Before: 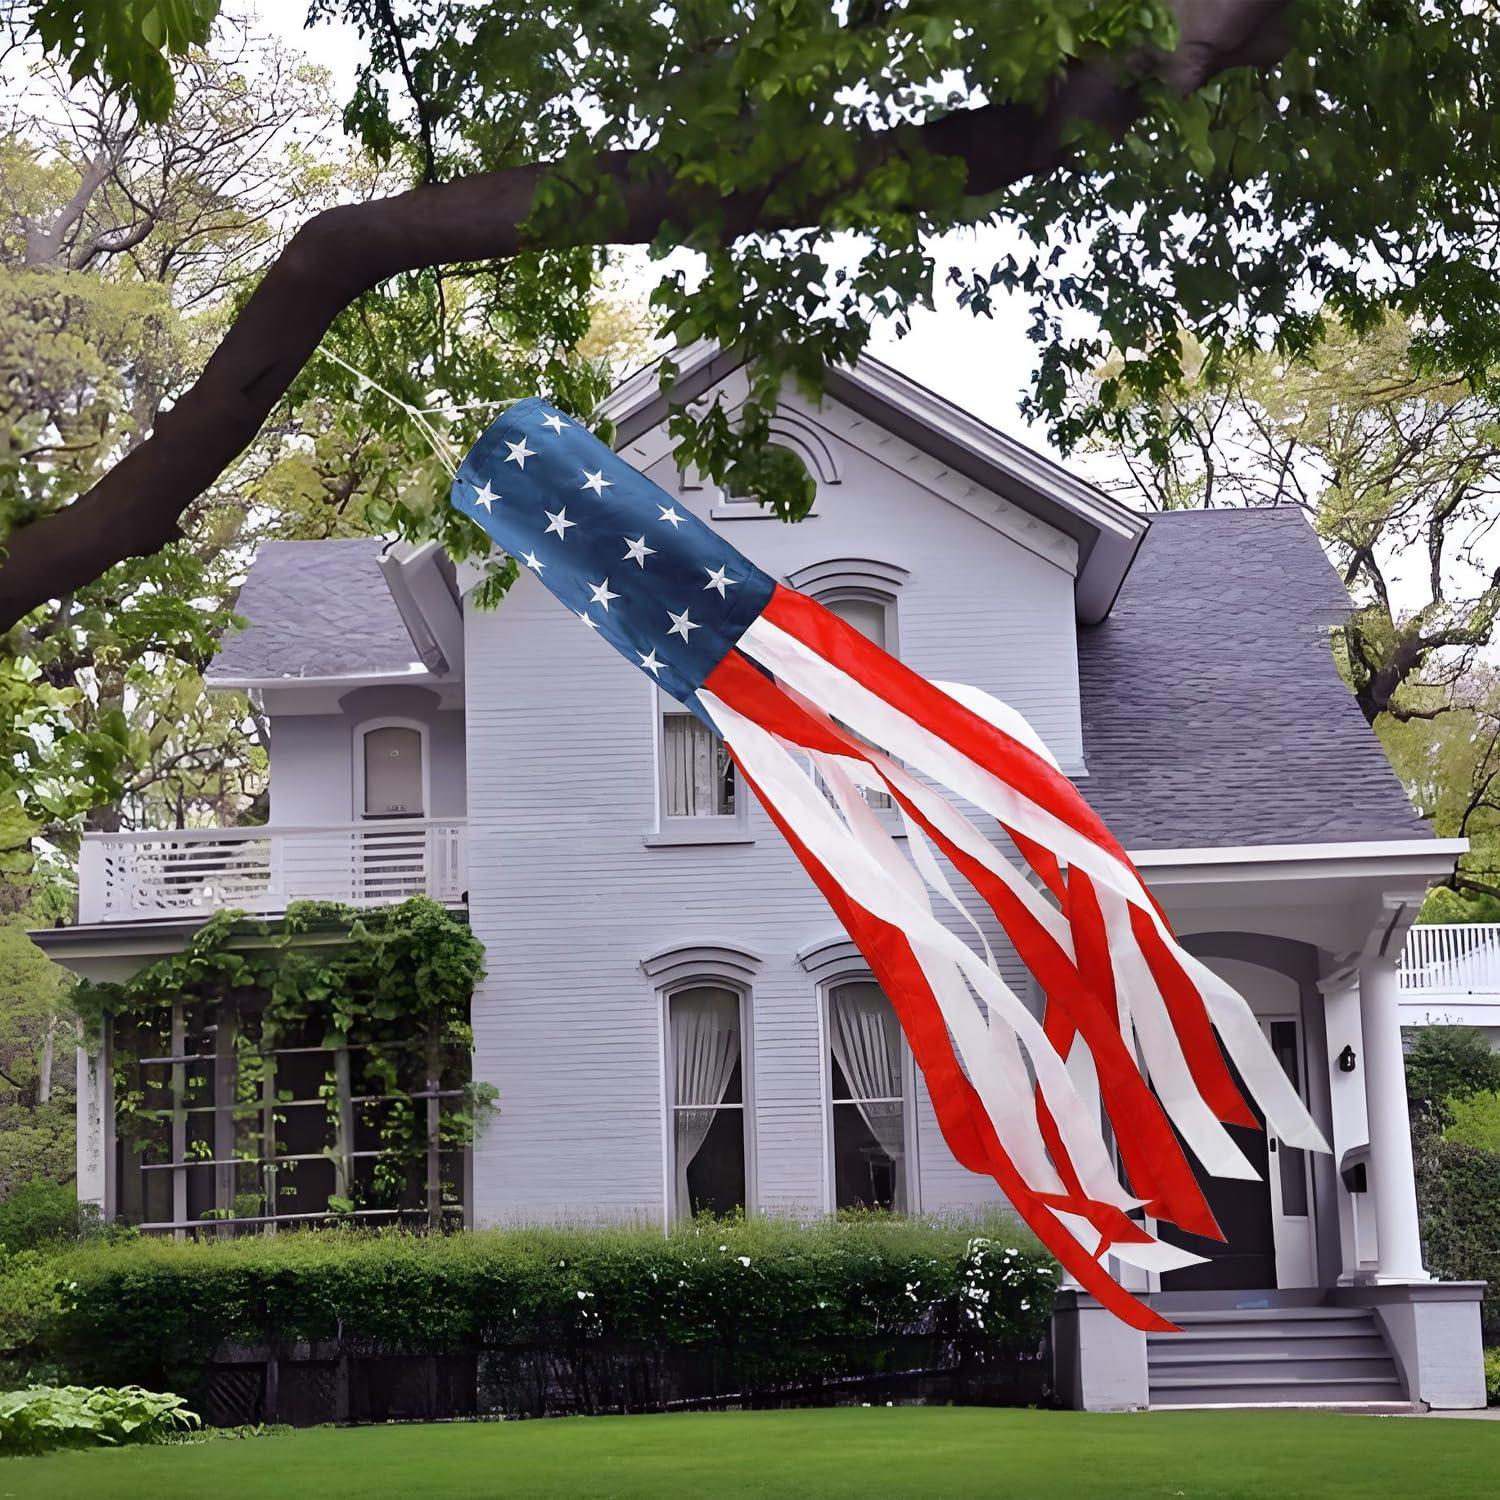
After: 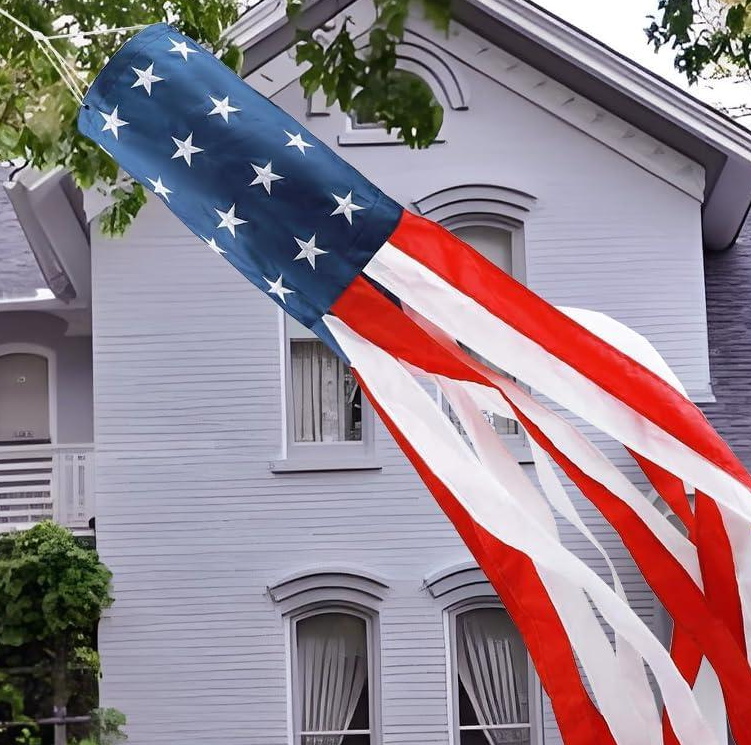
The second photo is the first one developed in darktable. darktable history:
tone equalizer: edges refinement/feathering 500, mask exposure compensation -1.57 EV, preserve details no
crop: left 24.914%, top 24.951%, right 24.969%, bottom 25.375%
